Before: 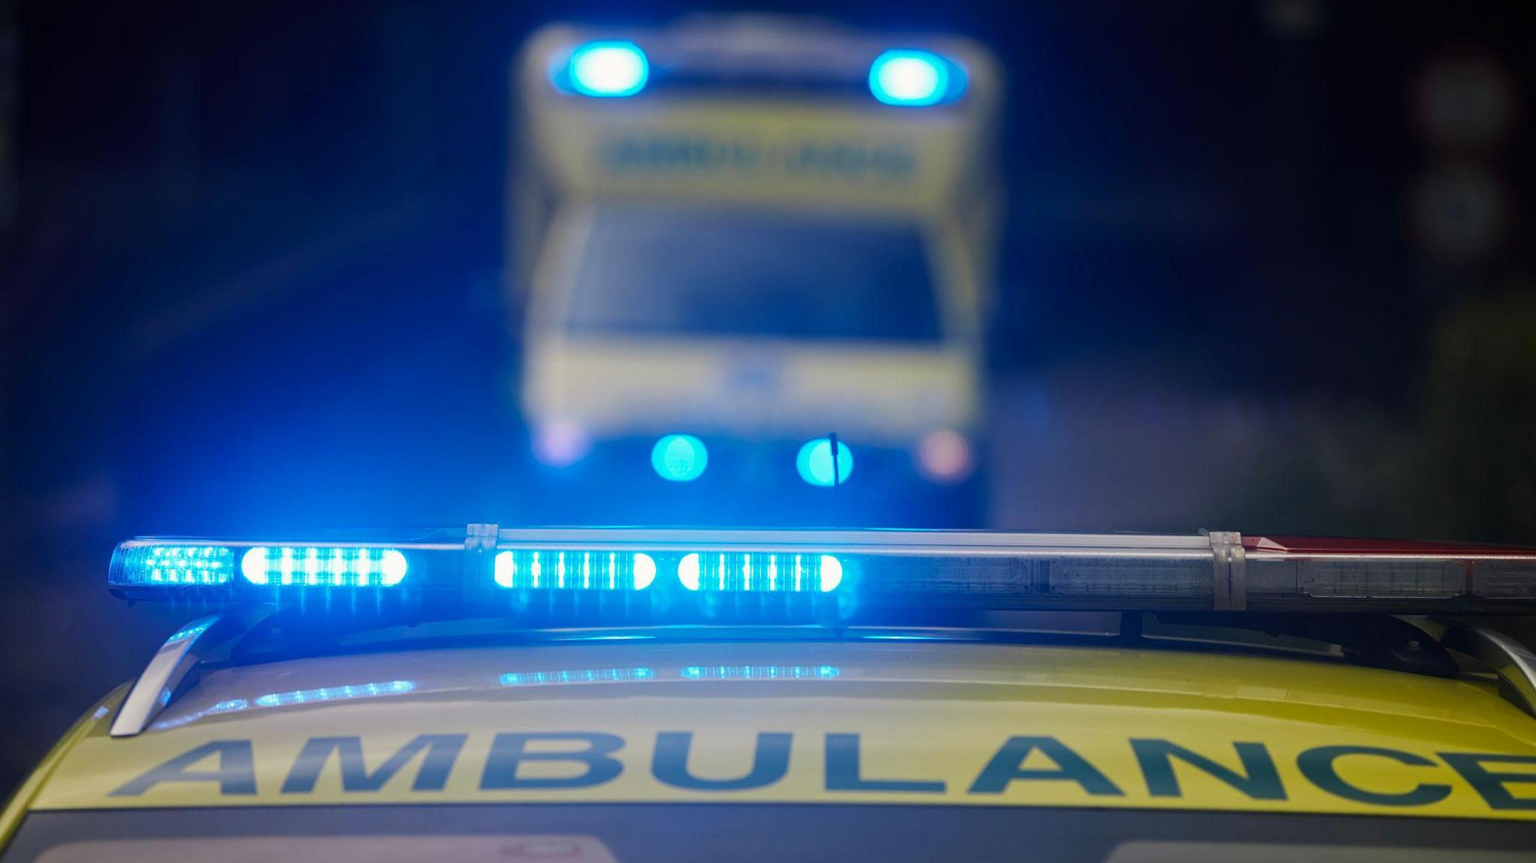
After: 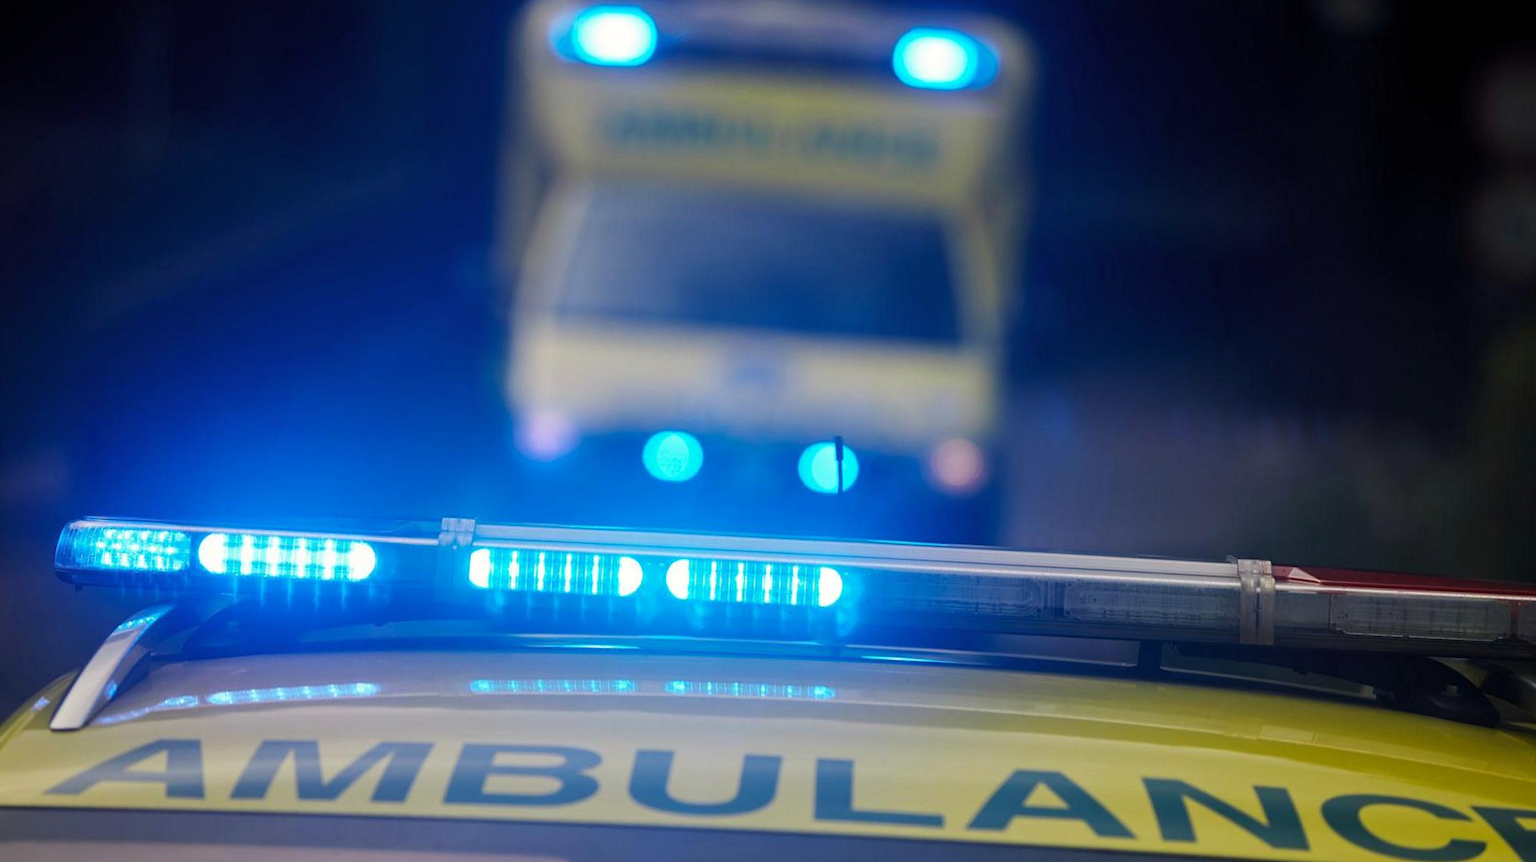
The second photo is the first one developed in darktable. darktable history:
crop and rotate: angle -2.38°
levels: mode automatic, black 0.023%, white 99.97%, levels [0.062, 0.494, 0.925]
